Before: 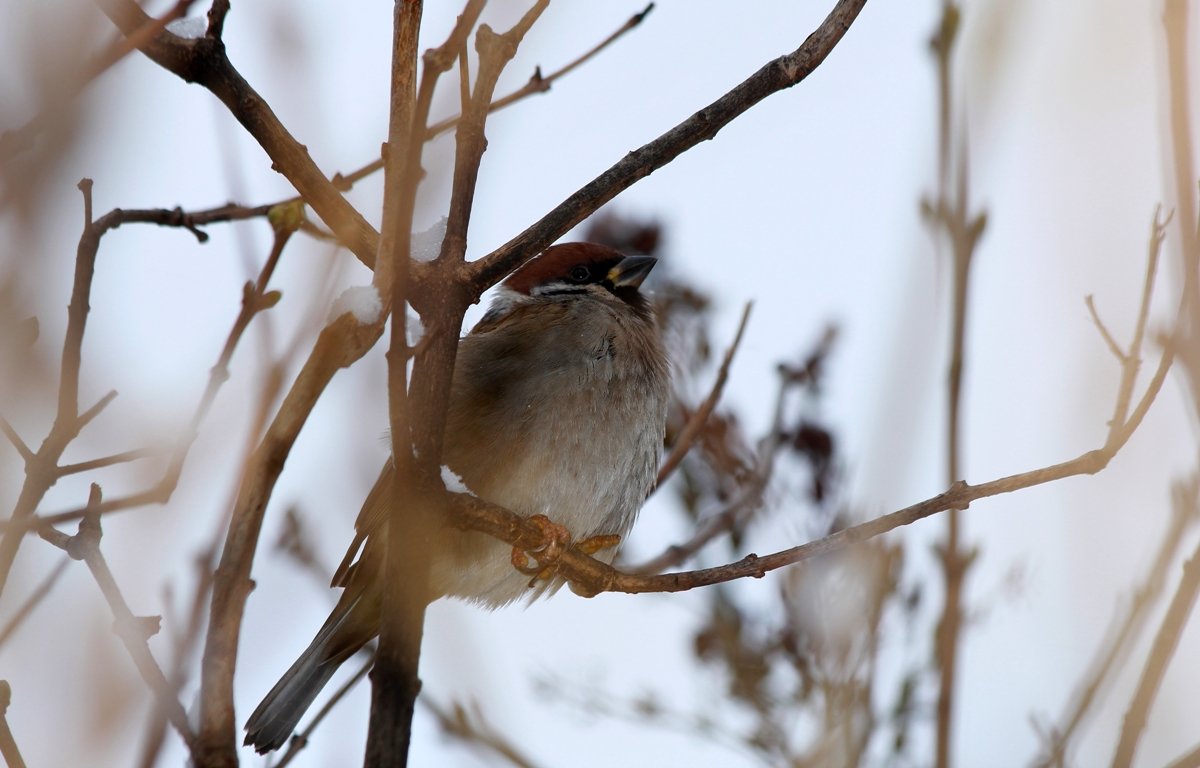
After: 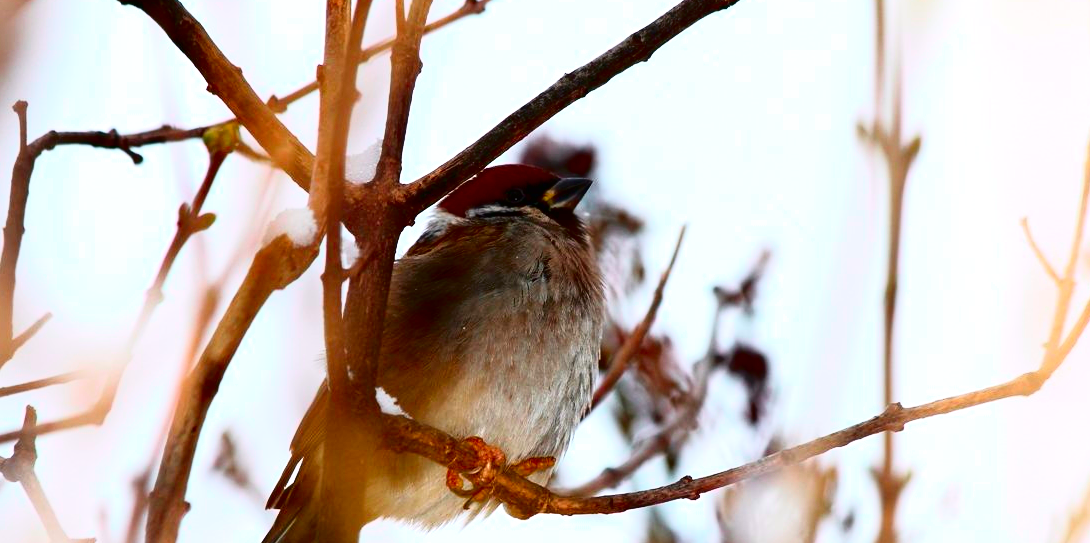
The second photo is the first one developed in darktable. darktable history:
exposure: black level correction 0, exposure 0.691 EV, compensate highlight preservation false
crop: left 5.498%, top 10.239%, right 3.597%, bottom 19.046%
contrast brightness saturation: contrast 0.125, brightness -0.225, saturation 0.137
tone curve: curves: ch0 [(0, 0.005) (0.103, 0.097) (0.18, 0.22) (0.378, 0.482) (0.504, 0.631) (0.663, 0.801) (0.834, 0.914) (1, 0.971)]; ch1 [(0, 0) (0.172, 0.123) (0.324, 0.253) (0.396, 0.388) (0.478, 0.461) (0.499, 0.498) (0.545, 0.587) (0.604, 0.692) (0.704, 0.818) (1, 1)]; ch2 [(0, 0) (0.411, 0.424) (0.496, 0.5) (0.521, 0.537) (0.555, 0.585) (0.628, 0.703) (1, 1)], color space Lab, independent channels, preserve colors none
